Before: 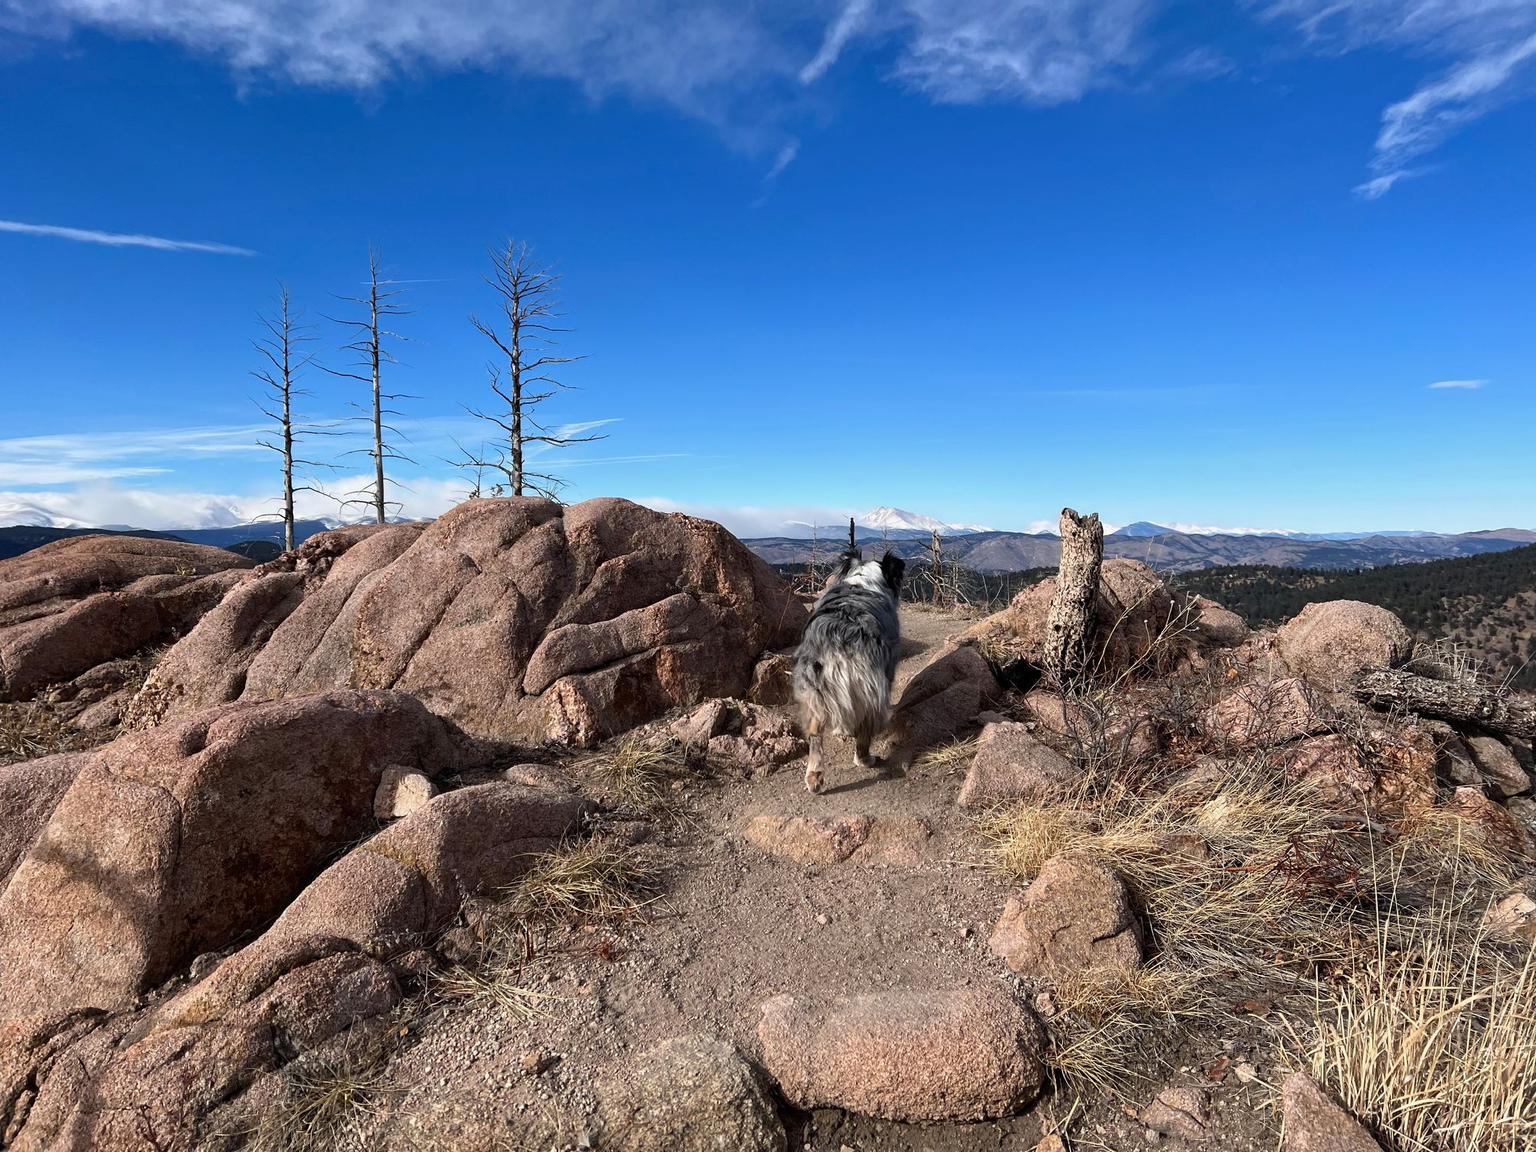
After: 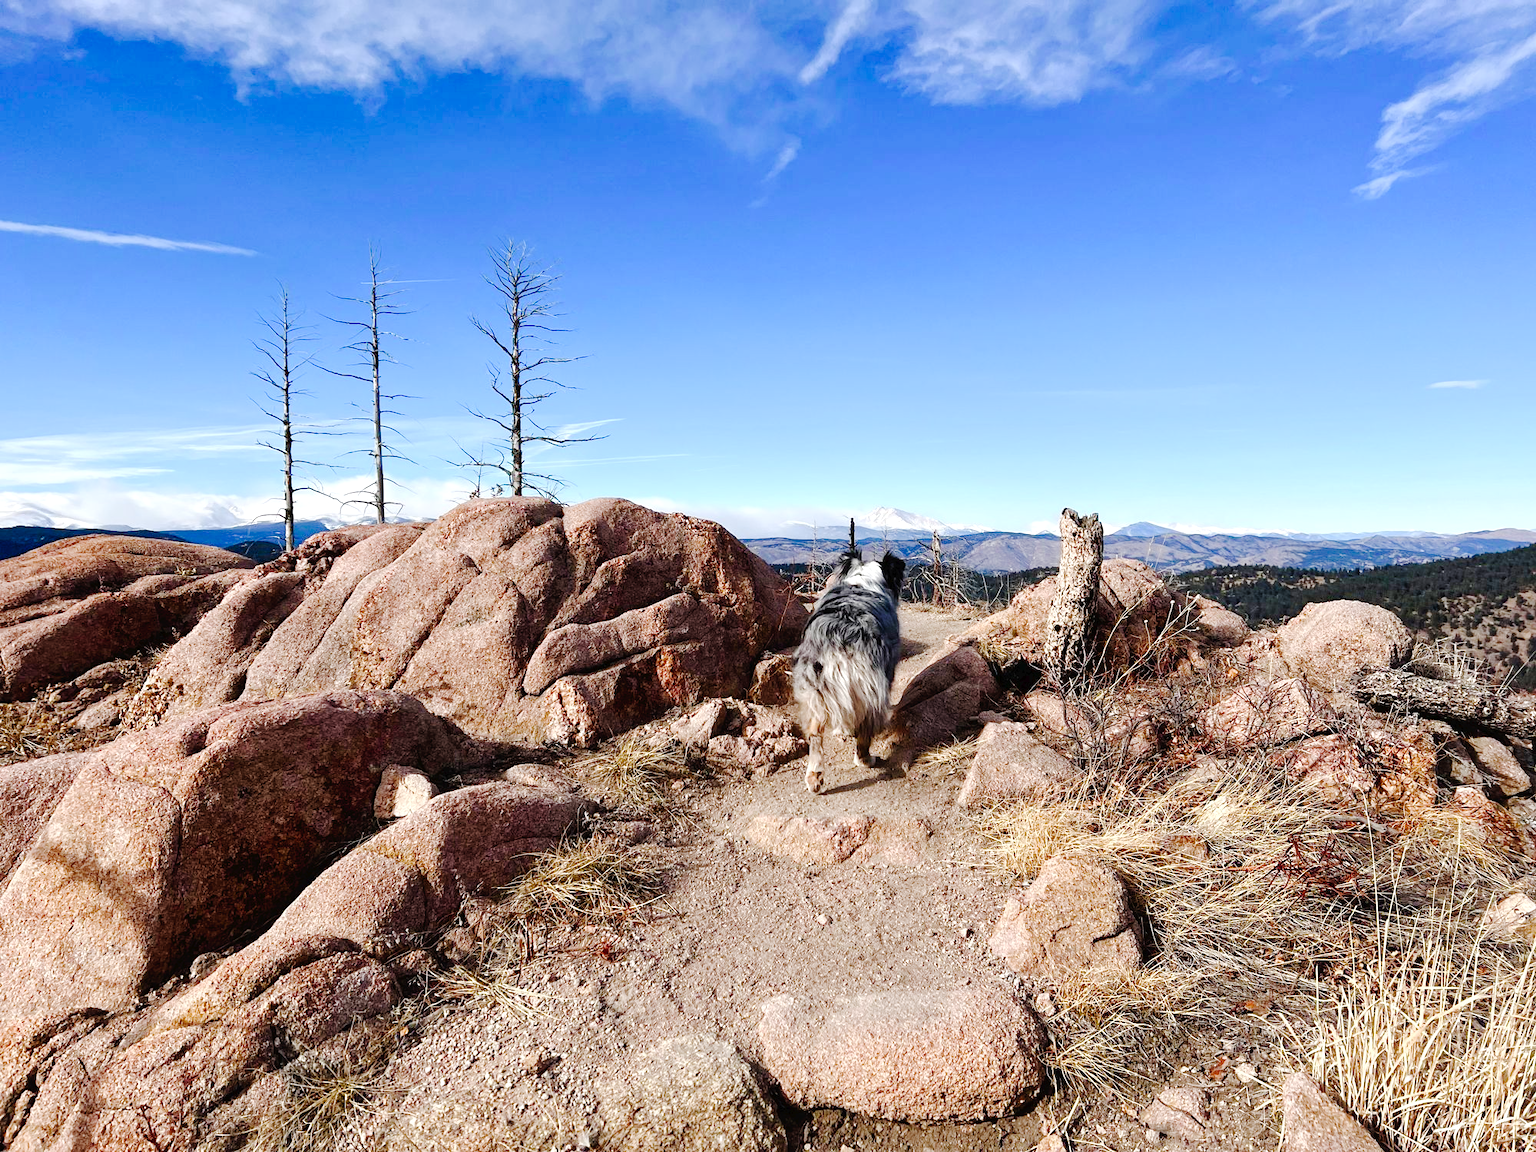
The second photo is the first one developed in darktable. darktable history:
tone curve: curves: ch0 [(0, 0) (0.003, 0.019) (0.011, 0.021) (0.025, 0.023) (0.044, 0.026) (0.069, 0.037) (0.1, 0.059) (0.136, 0.088) (0.177, 0.138) (0.224, 0.199) (0.277, 0.279) (0.335, 0.376) (0.399, 0.481) (0.468, 0.581) (0.543, 0.658) (0.623, 0.735) (0.709, 0.8) (0.801, 0.861) (0.898, 0.928) (1, 1)], preserve colors none
color balance rgb: perceptual saturation grading › global saturation 20%, perceptual saturation grading › highlights -50%, perceptual saturation grading › shadows 30%, perceptual brilliance grading › global brilliance 10%, perceptual brilliance grading › shadows 15%
